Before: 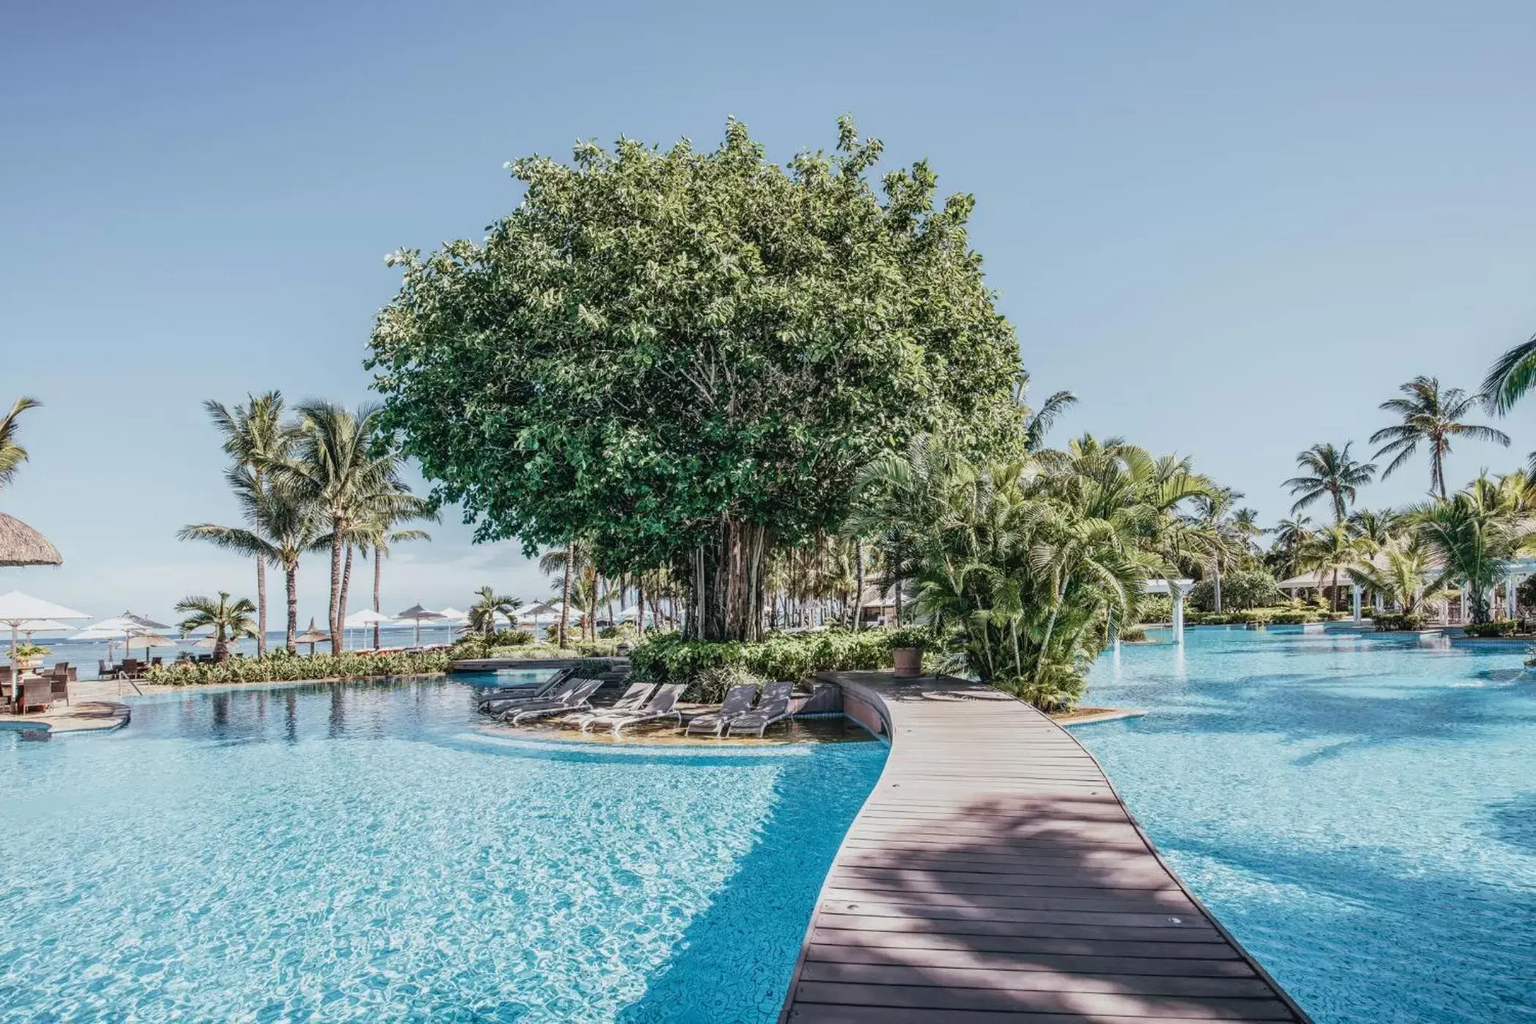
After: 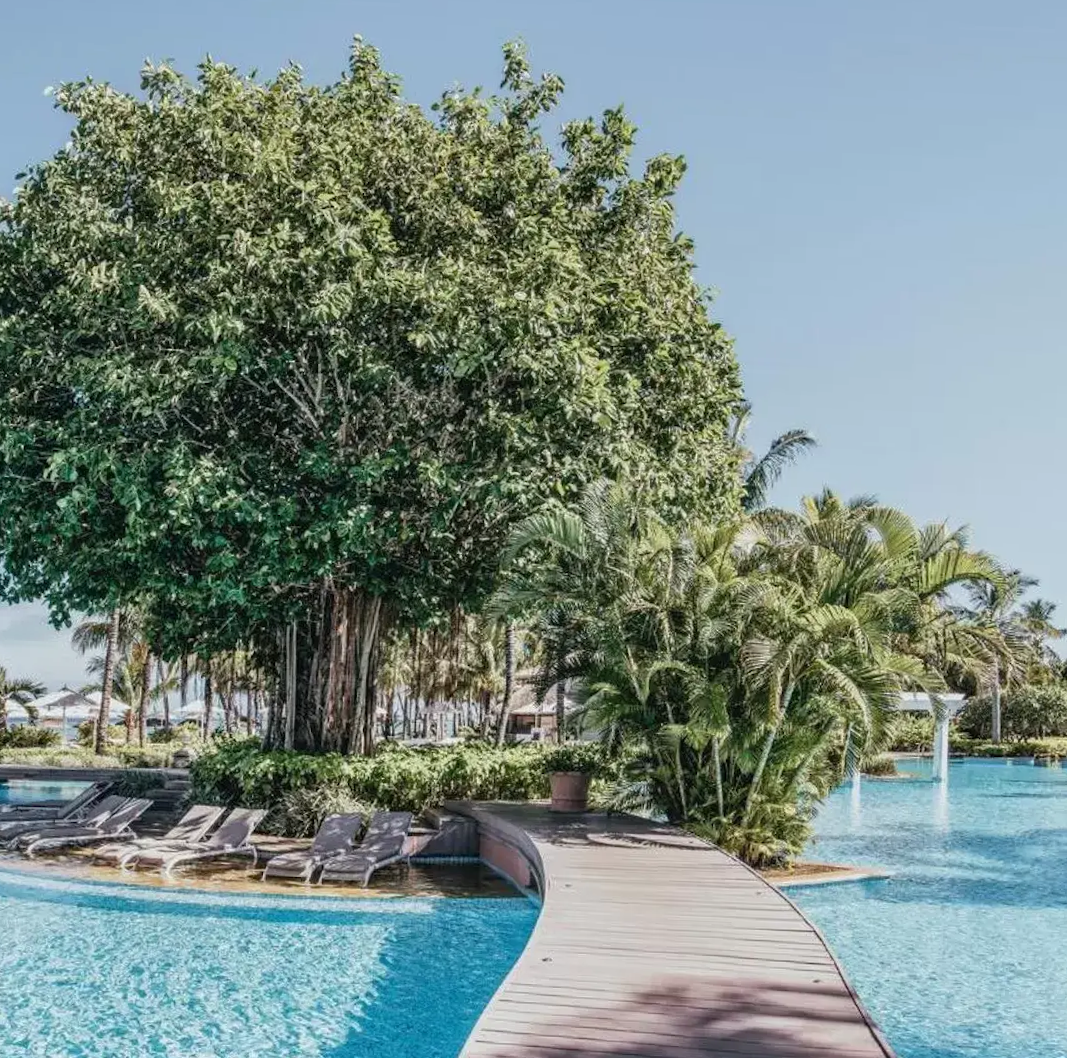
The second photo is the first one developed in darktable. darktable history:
crop: left 32.075%, top 10.976%, right 18.355%, bottom 17.596%
rotate and perspective: rotation 2.27°, automatic cropping off
